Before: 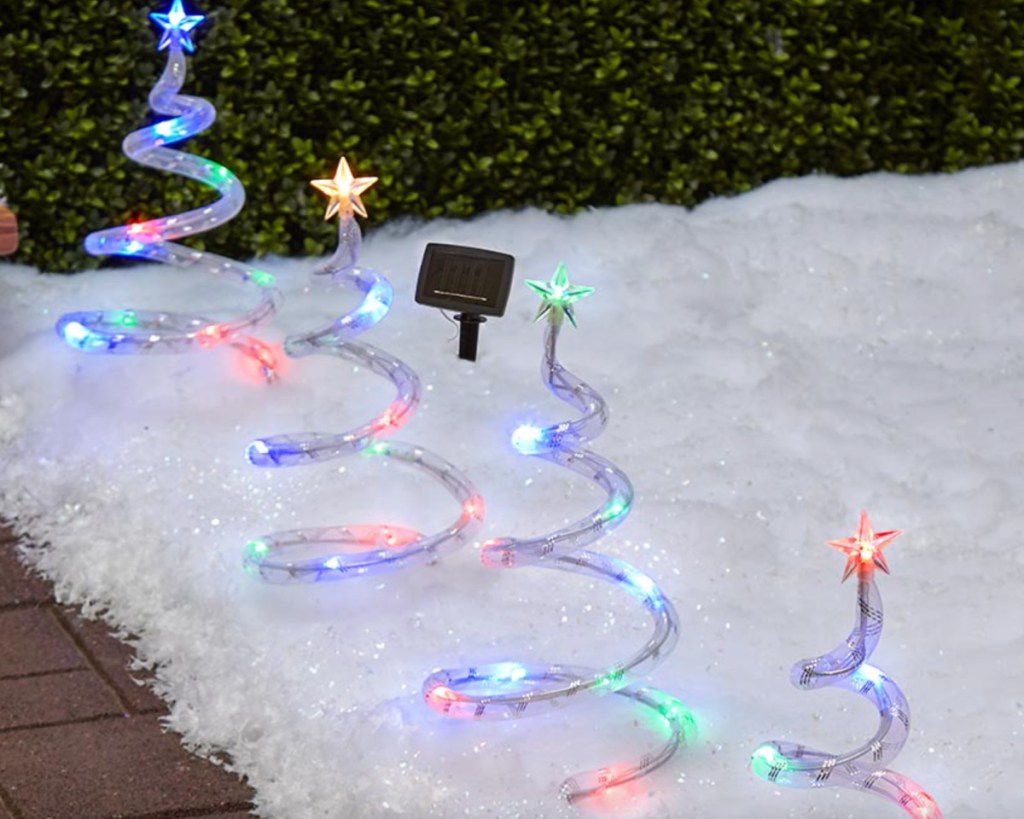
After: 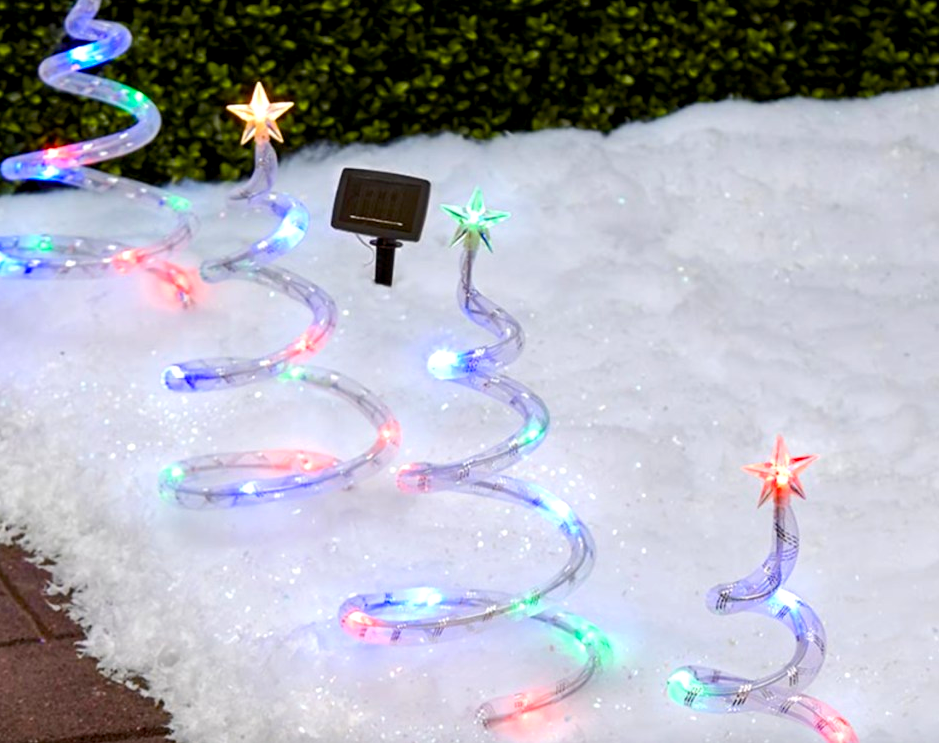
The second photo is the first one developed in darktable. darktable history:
color balance rgb: global offset › luminance -0.51%, perceptual saturation grading › global saturation 27.53%, perceptual saturation grading › highlights -25%, perceptual saturation grading › shadows 25%, perceptual brilliance grading › highlights 6.62%, perceptual brilliance grading › mid-tones 17.07%, perceptual brilliance grading › shadows -5.23%
crop and rotate: left 8.262%, top 9.226%
contrast brightness saturation: contrast 0.07
